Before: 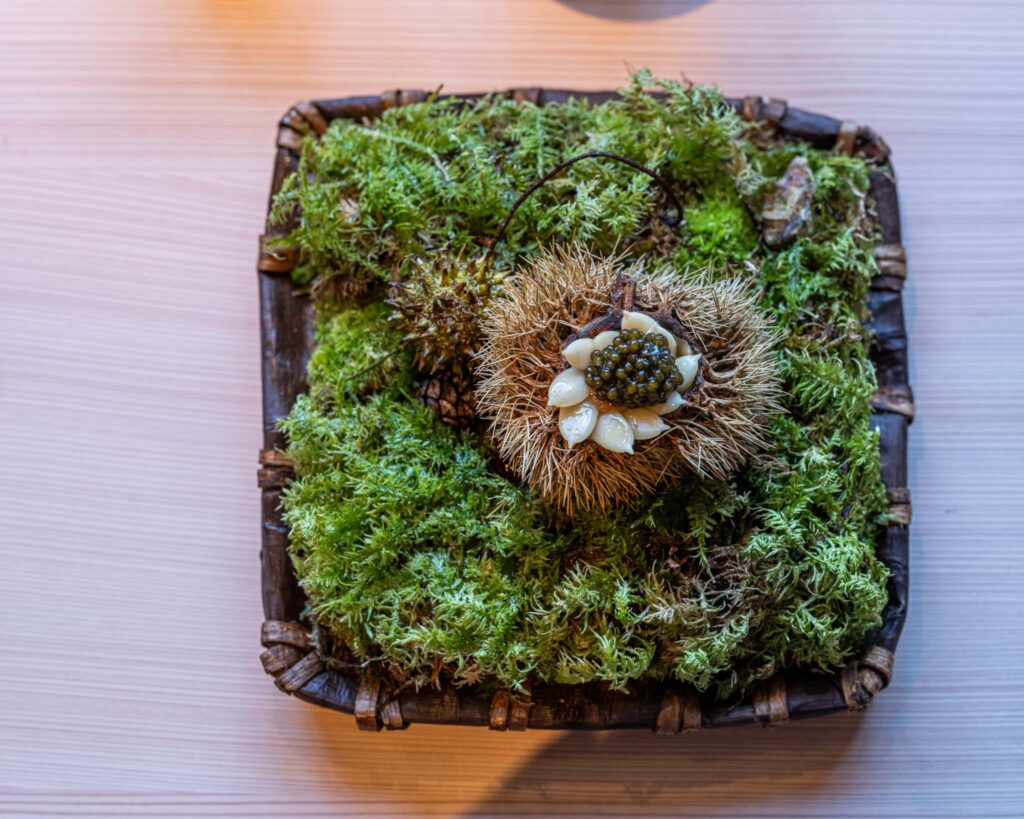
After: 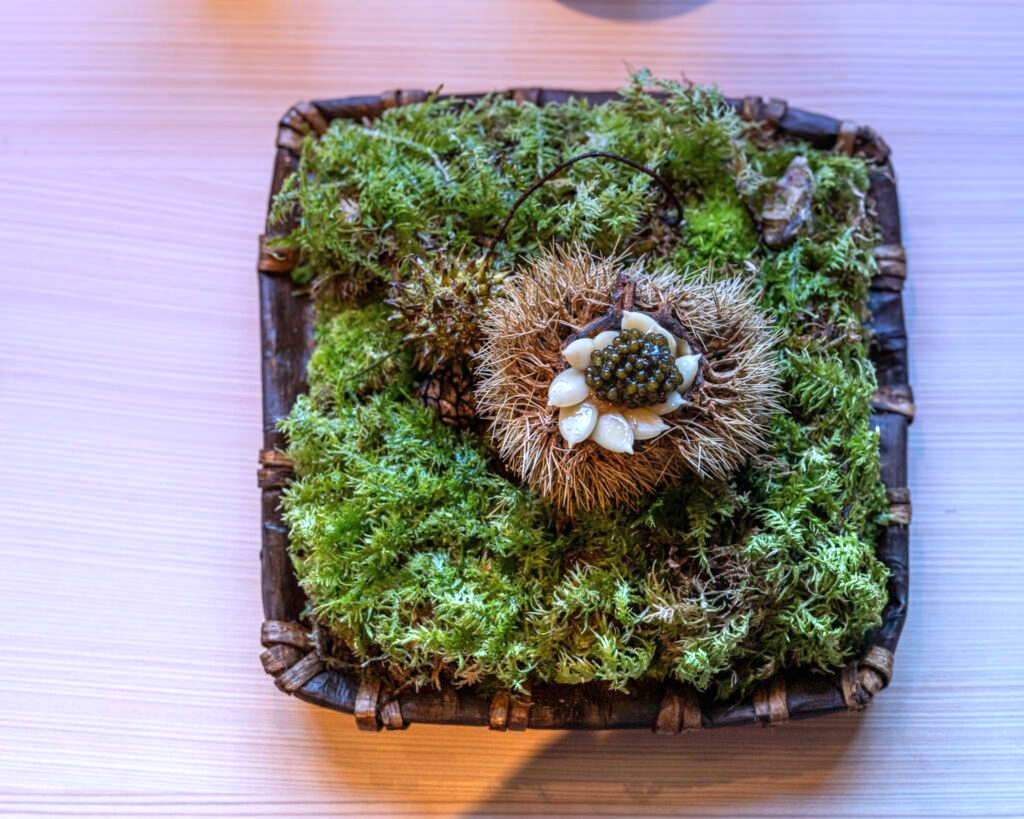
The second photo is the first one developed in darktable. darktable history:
tone equalizer: on, module defaults
exposure: black level correction 0, exposure 0.7 EV, compensate exposure bias true, compensate highlight preservation false
graduated density: hue 238.83°, saturation 50%
